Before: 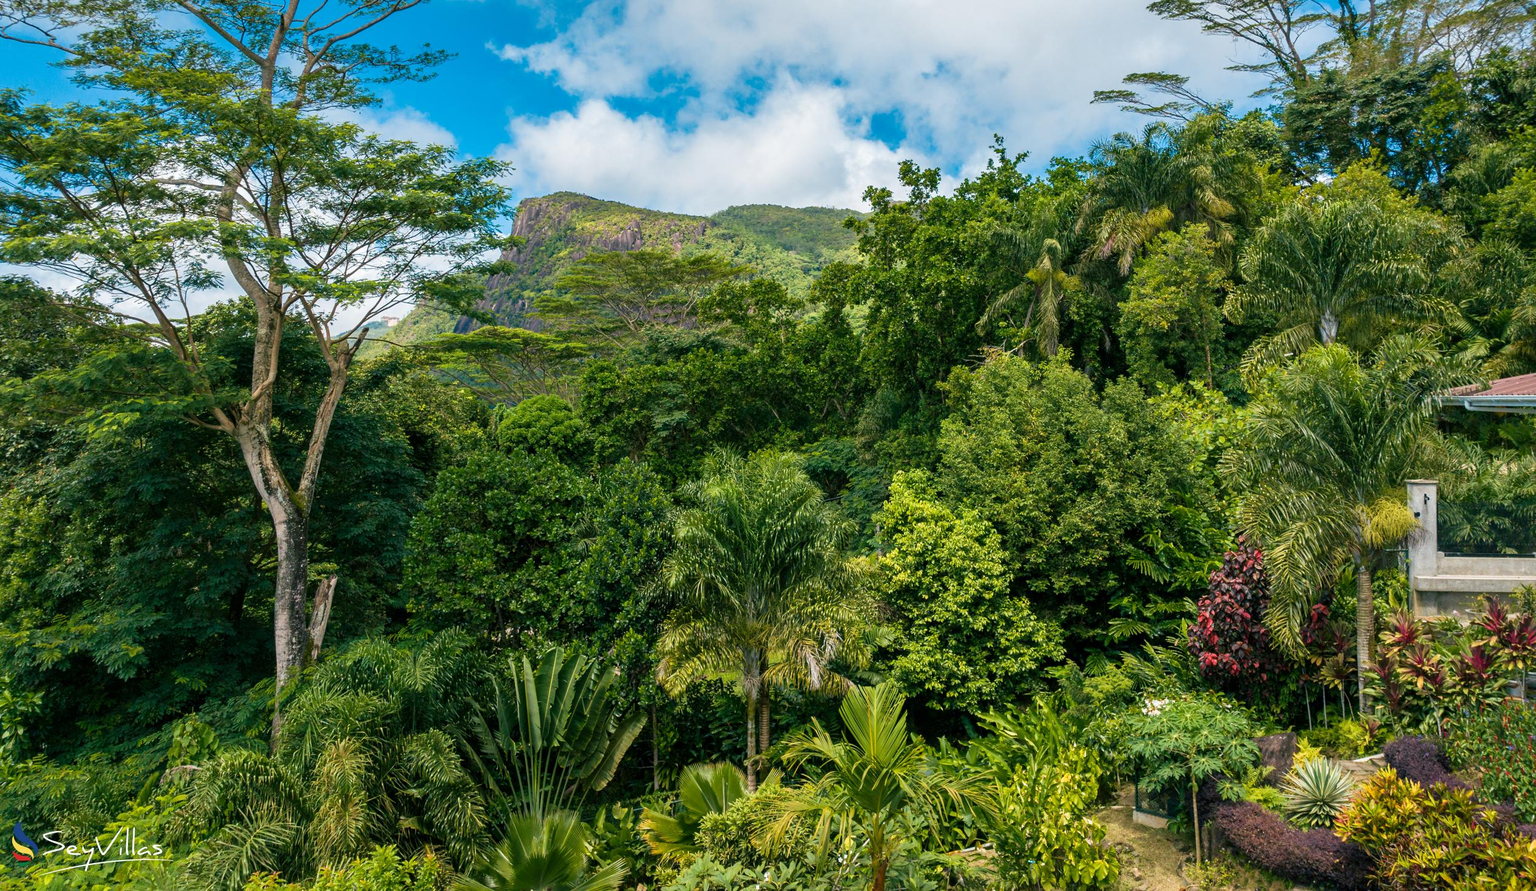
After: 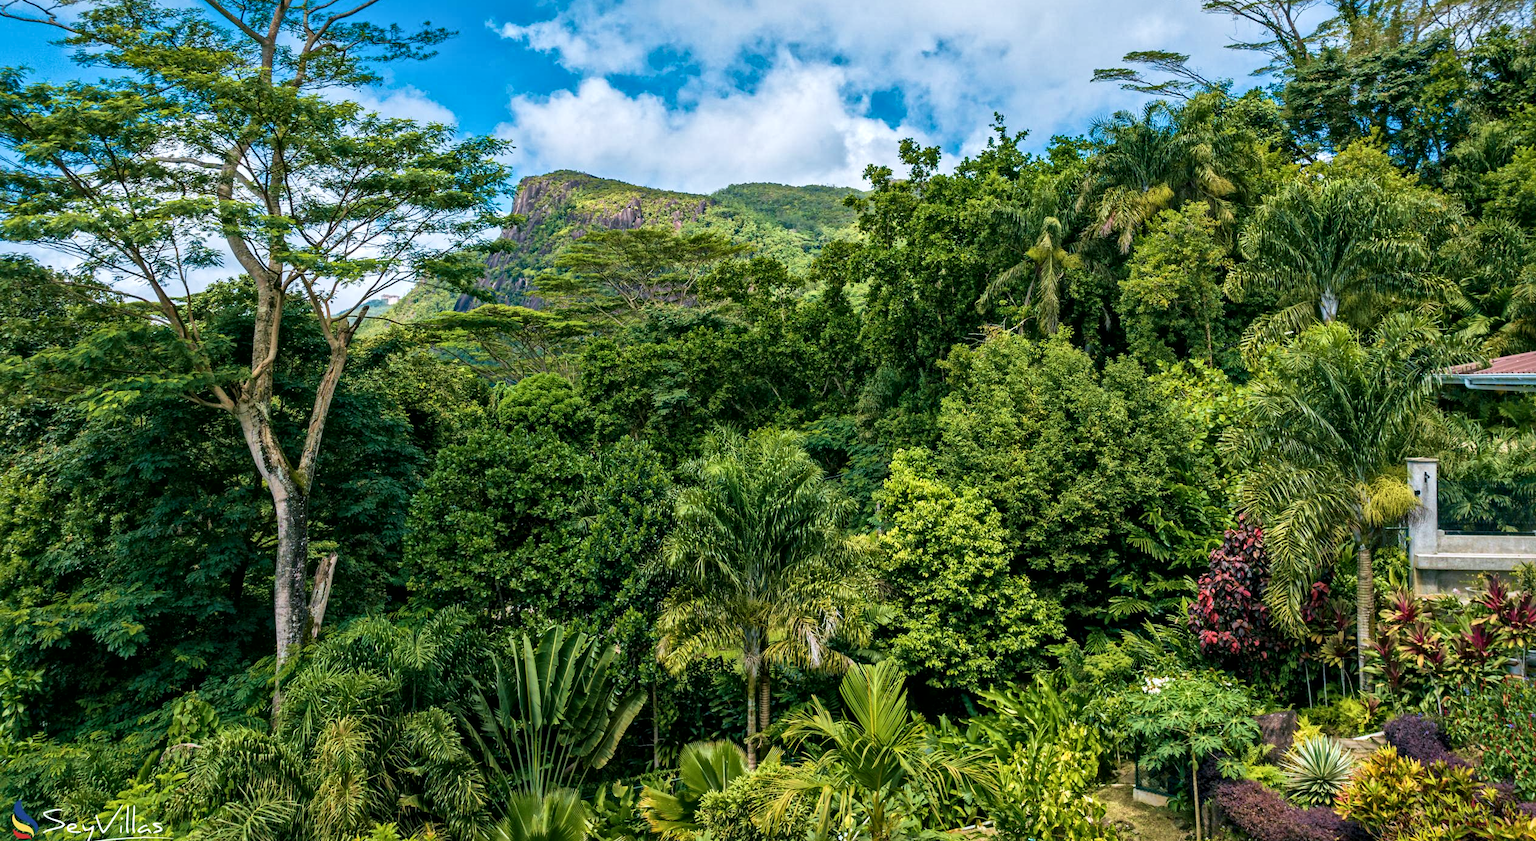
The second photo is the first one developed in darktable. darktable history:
local contrast: mode bilateral grid, contrast 20, coarseness 19, detail 163%, midtone range 0.2
crop and rotate: top 2.479%, bottom 3.018%
white balance: red 0.967, blue 1.049
velvia: strength 27%
